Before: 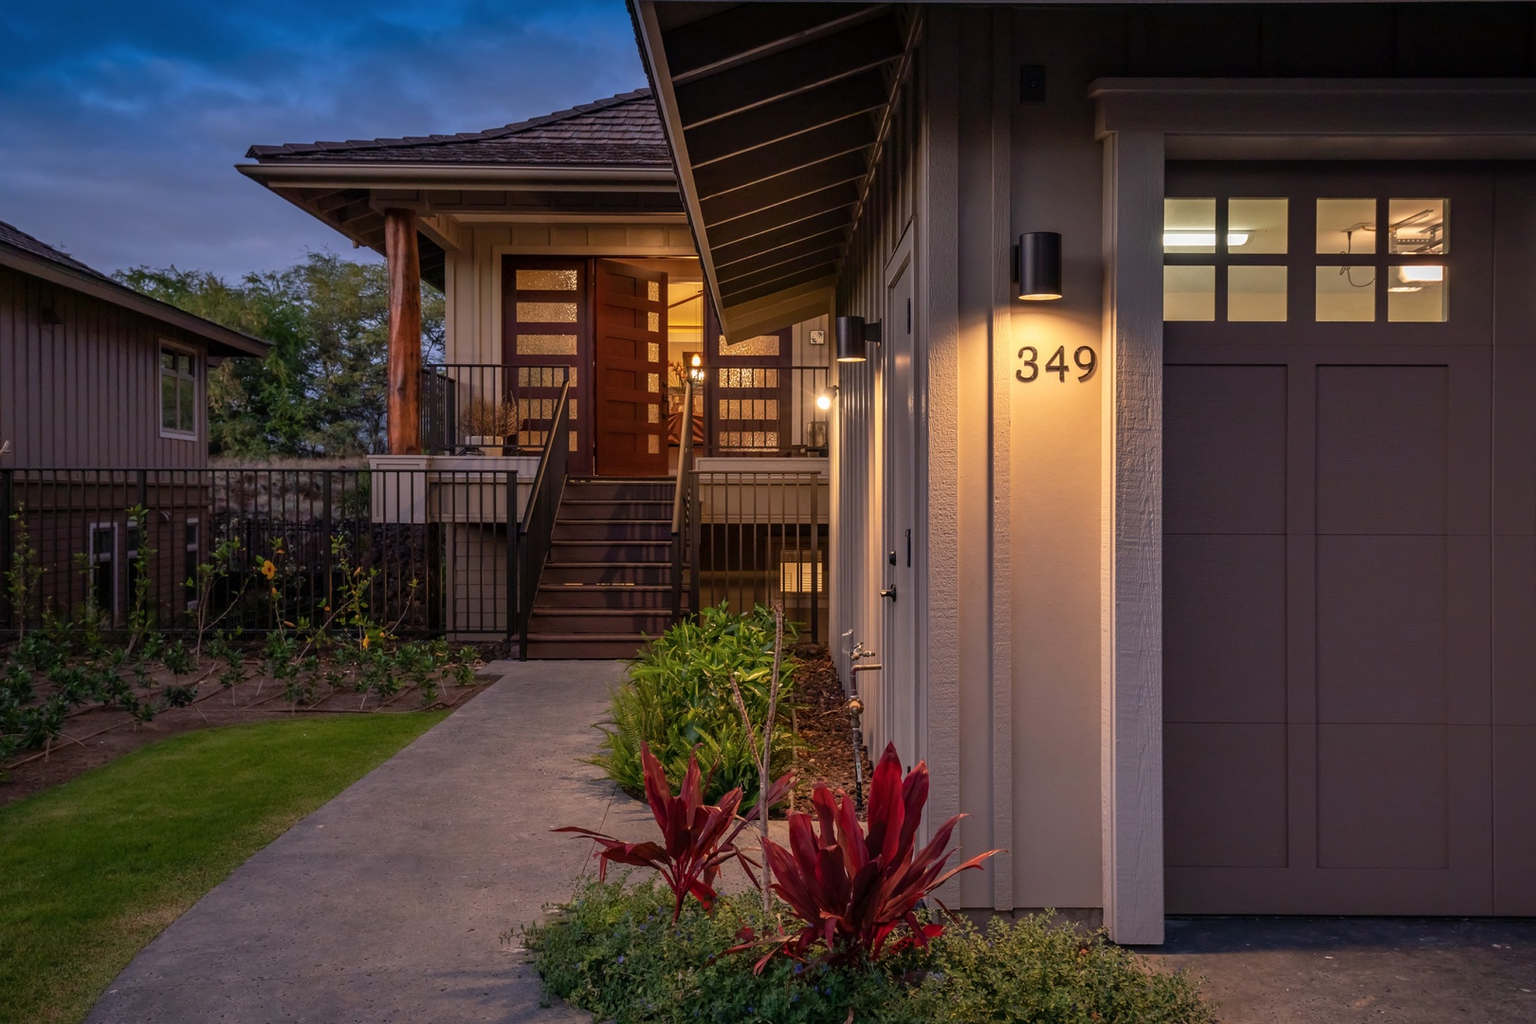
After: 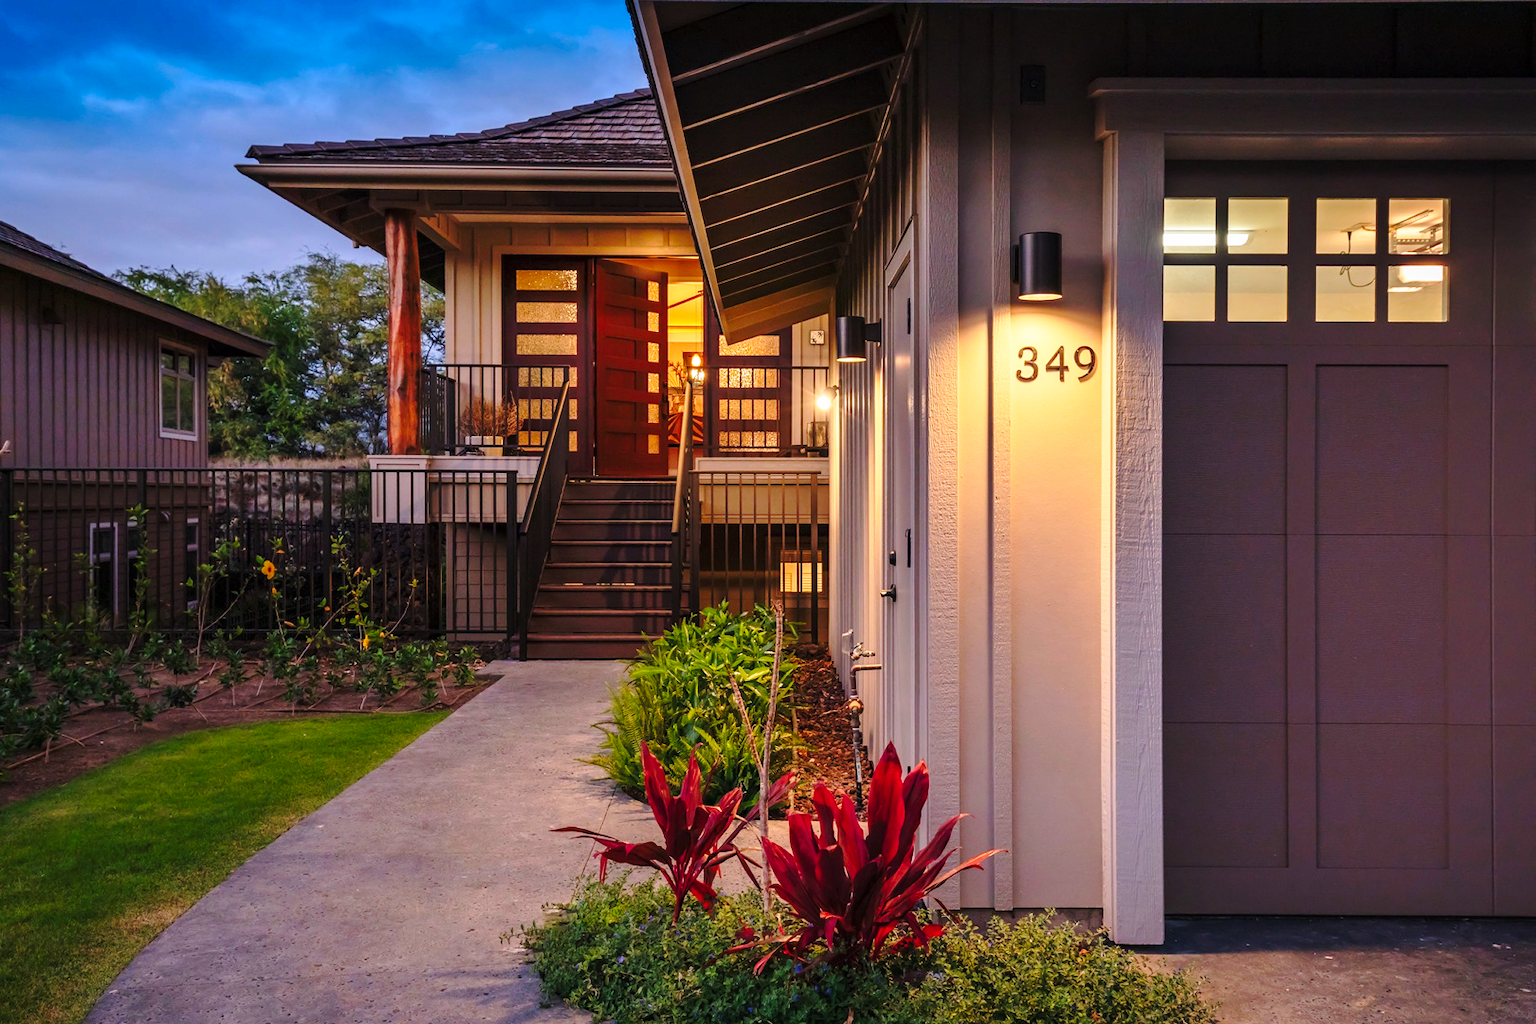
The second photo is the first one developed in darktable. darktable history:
contrast brightness saturation: contrast 0.03, brightness 0.06, saturation 0.13
base curve: curves: ch0 [(0, 0) (0.036, 0.037) (0.121, 0.228) (0.46, 0.76) (0.859, 0.983) (1, 1)], preserve colors none
